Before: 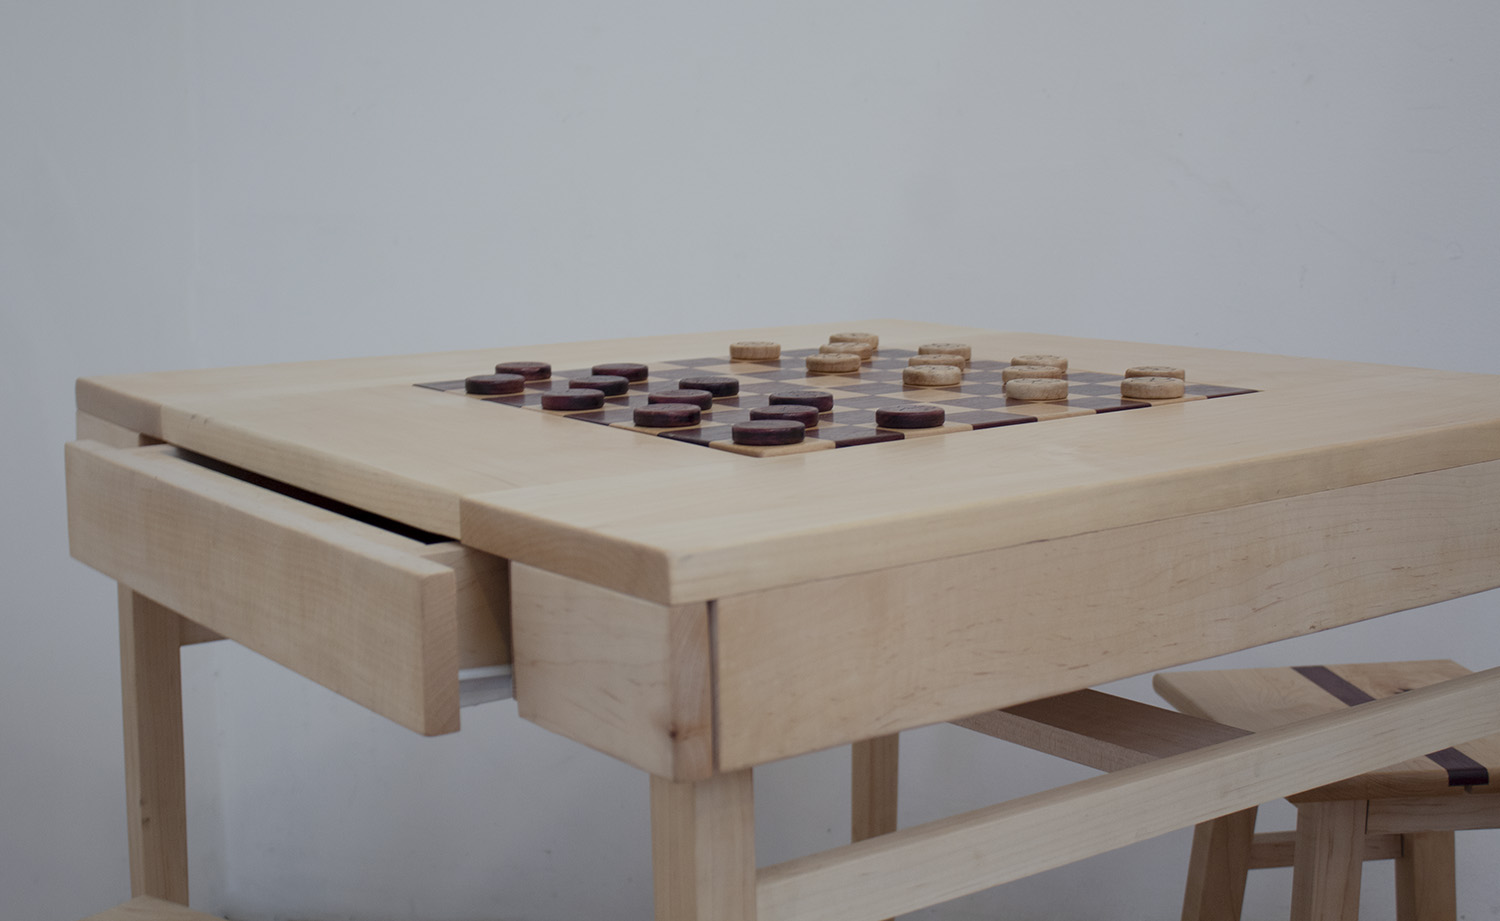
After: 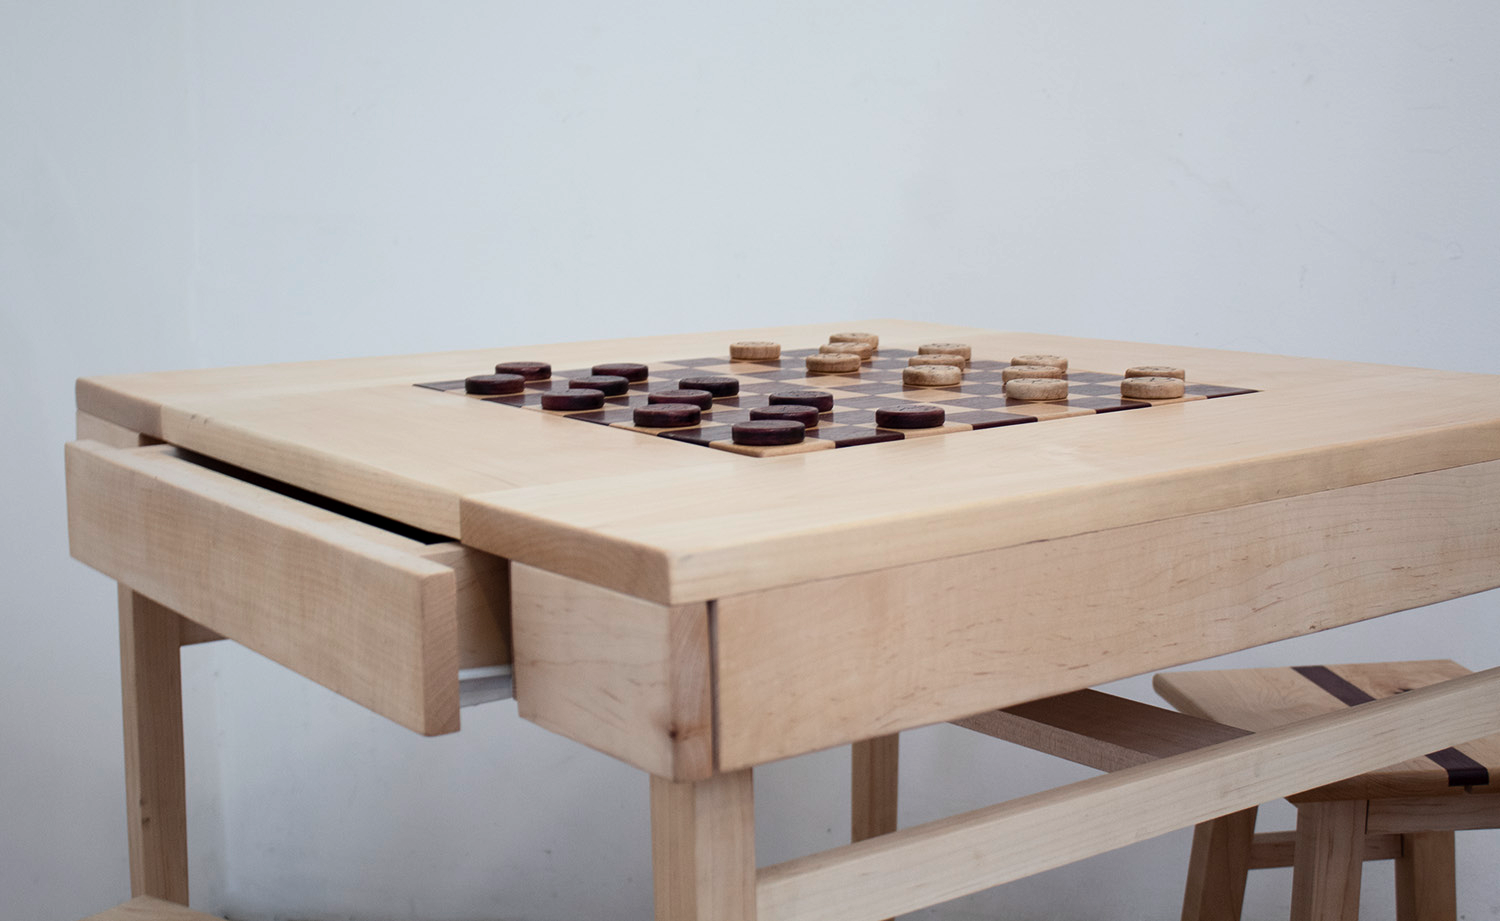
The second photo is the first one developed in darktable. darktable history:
tone equalizer: -8 EV -0.718 EV, -7 EV -0.718 EV, -6 EV -0.582 EV, -5 EV -0.404 EV, -3 EV 0.381 EV, -2 EV 0.6 EV, -1 EV 0.688 EV, +0 EV 0.765 EV, edges refinement/feathering 500, mask exposure compensation -1.57 EV, preserve details no
